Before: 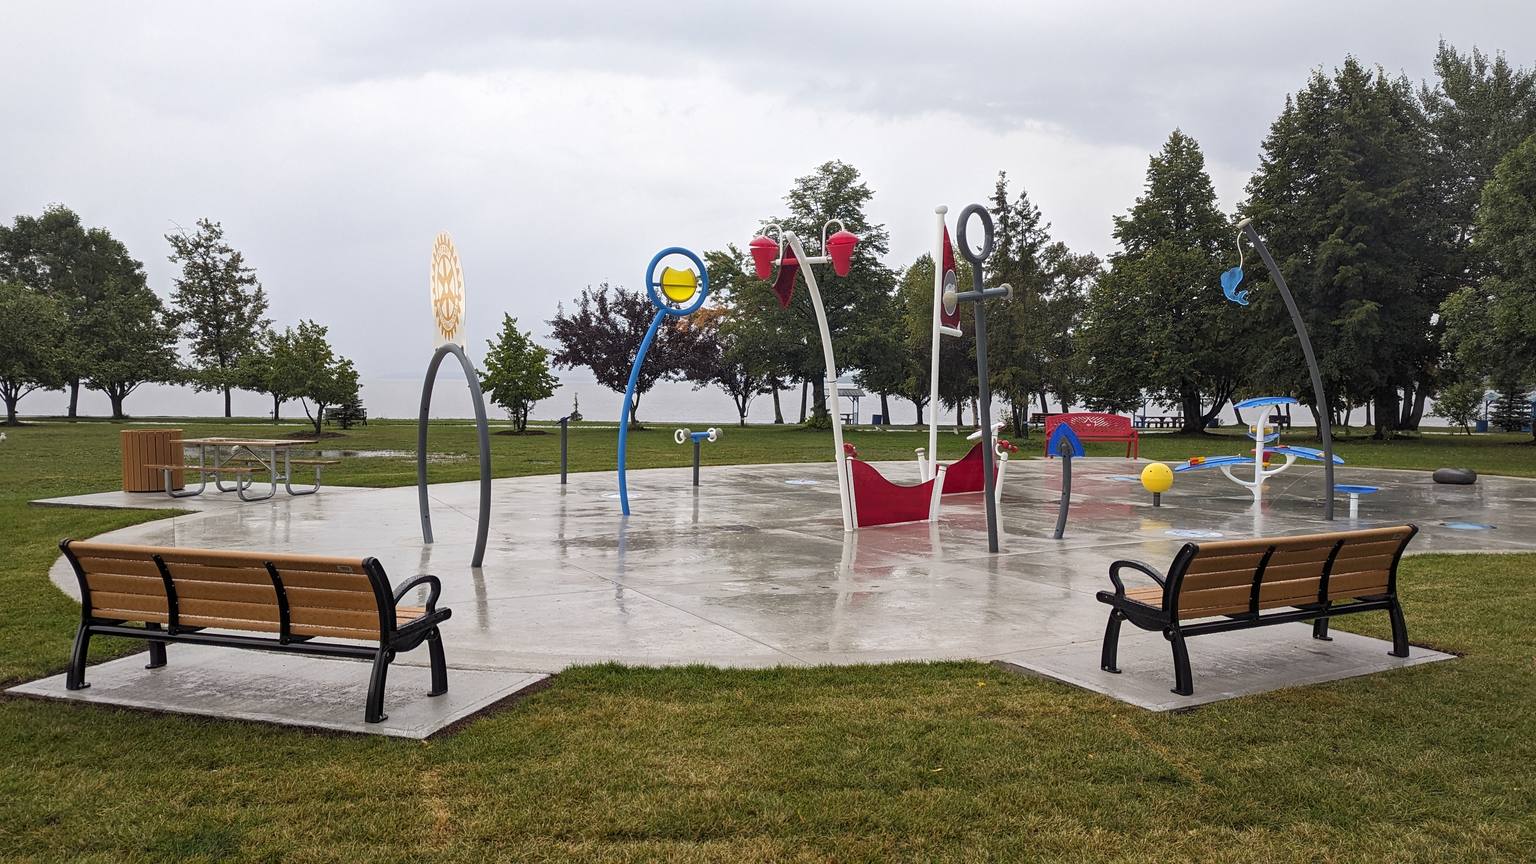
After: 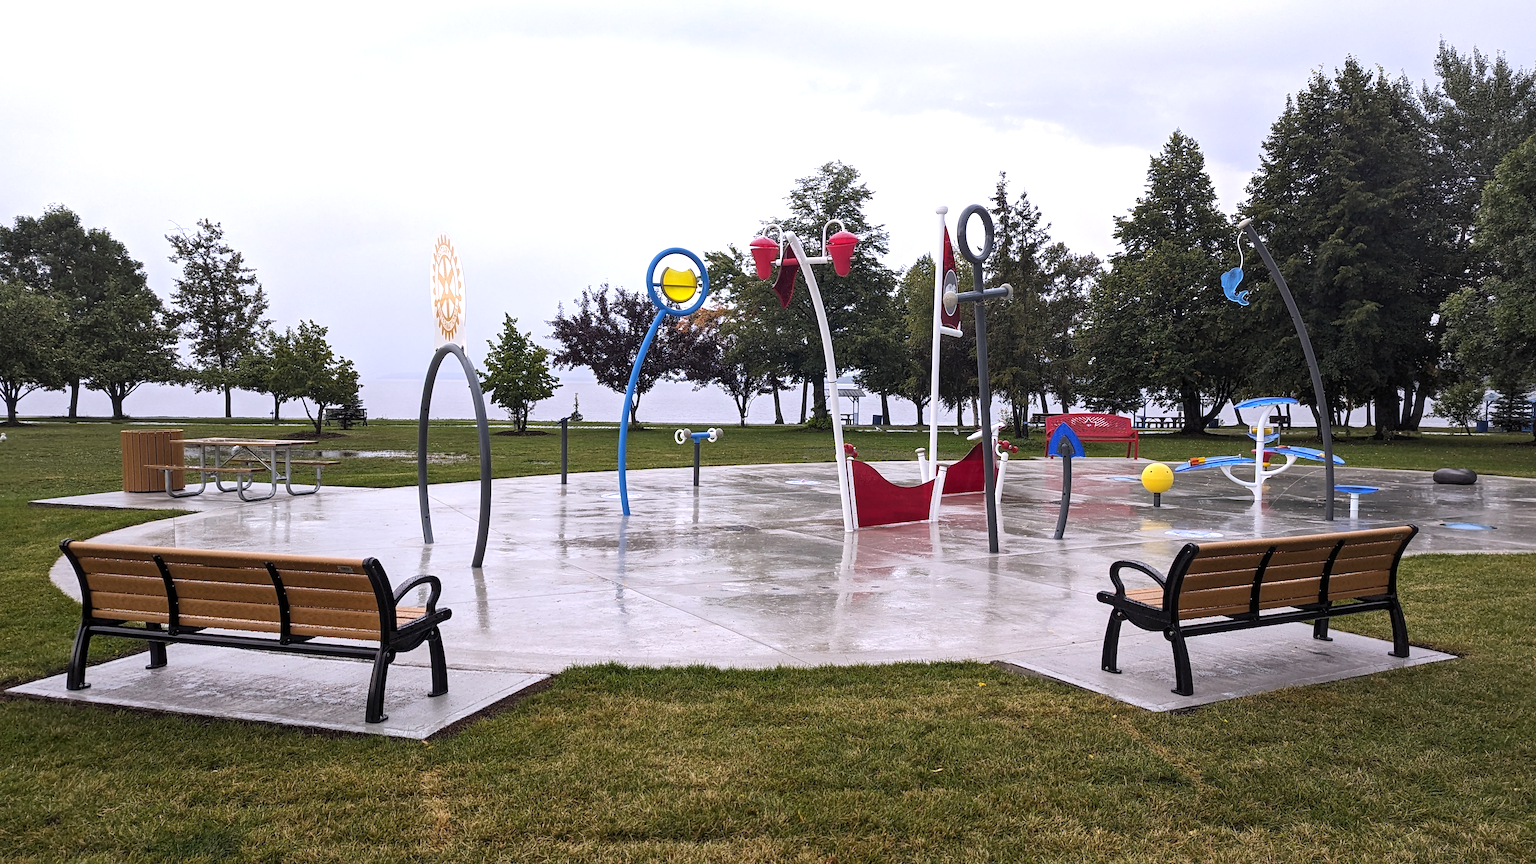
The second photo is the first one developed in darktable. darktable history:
tone equalizer: -8 EV -0.417 EV, -7 EV -0.389 EV, -6 EV -0.333 EV, -5 EV -0.222 EV, -3 EV 0.222 EV, -2 EV 0.333 EV, -1 EV 0.389 EV, +0 EV 0.417 EV, edges refinement/feathering 500, mask exposure compensation -1.57 EV, preserve details no
white balance: red 1.004, blue 1.096
